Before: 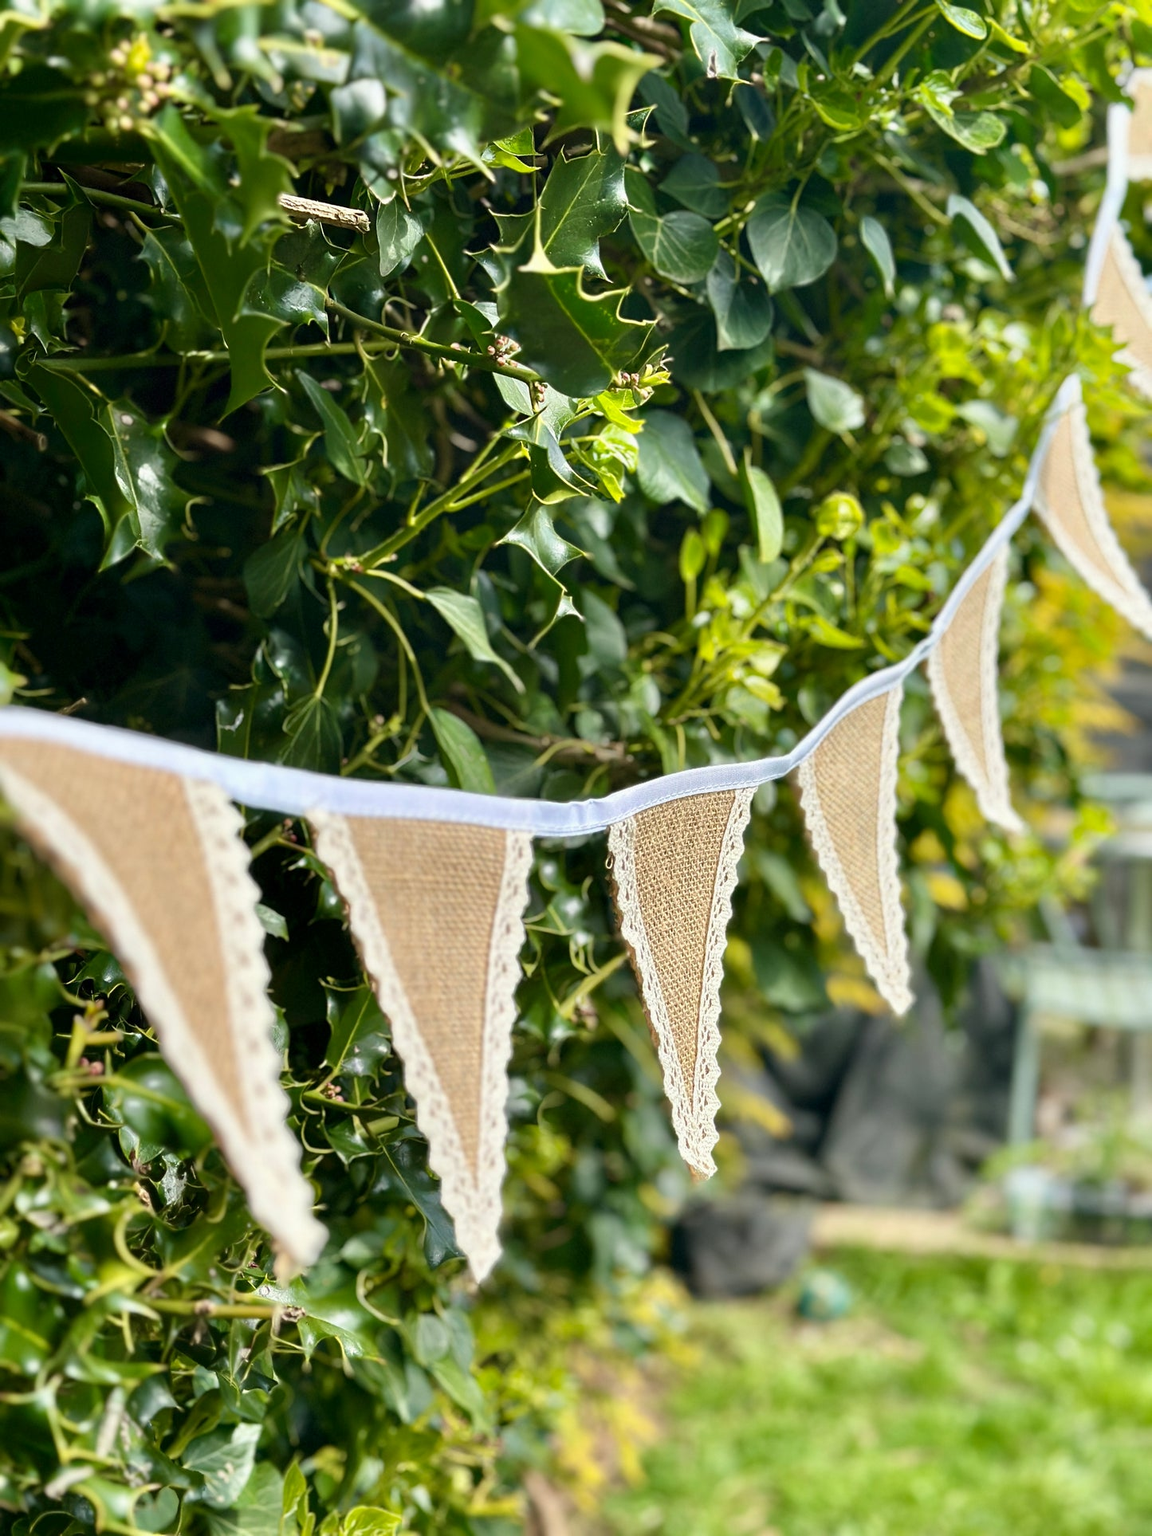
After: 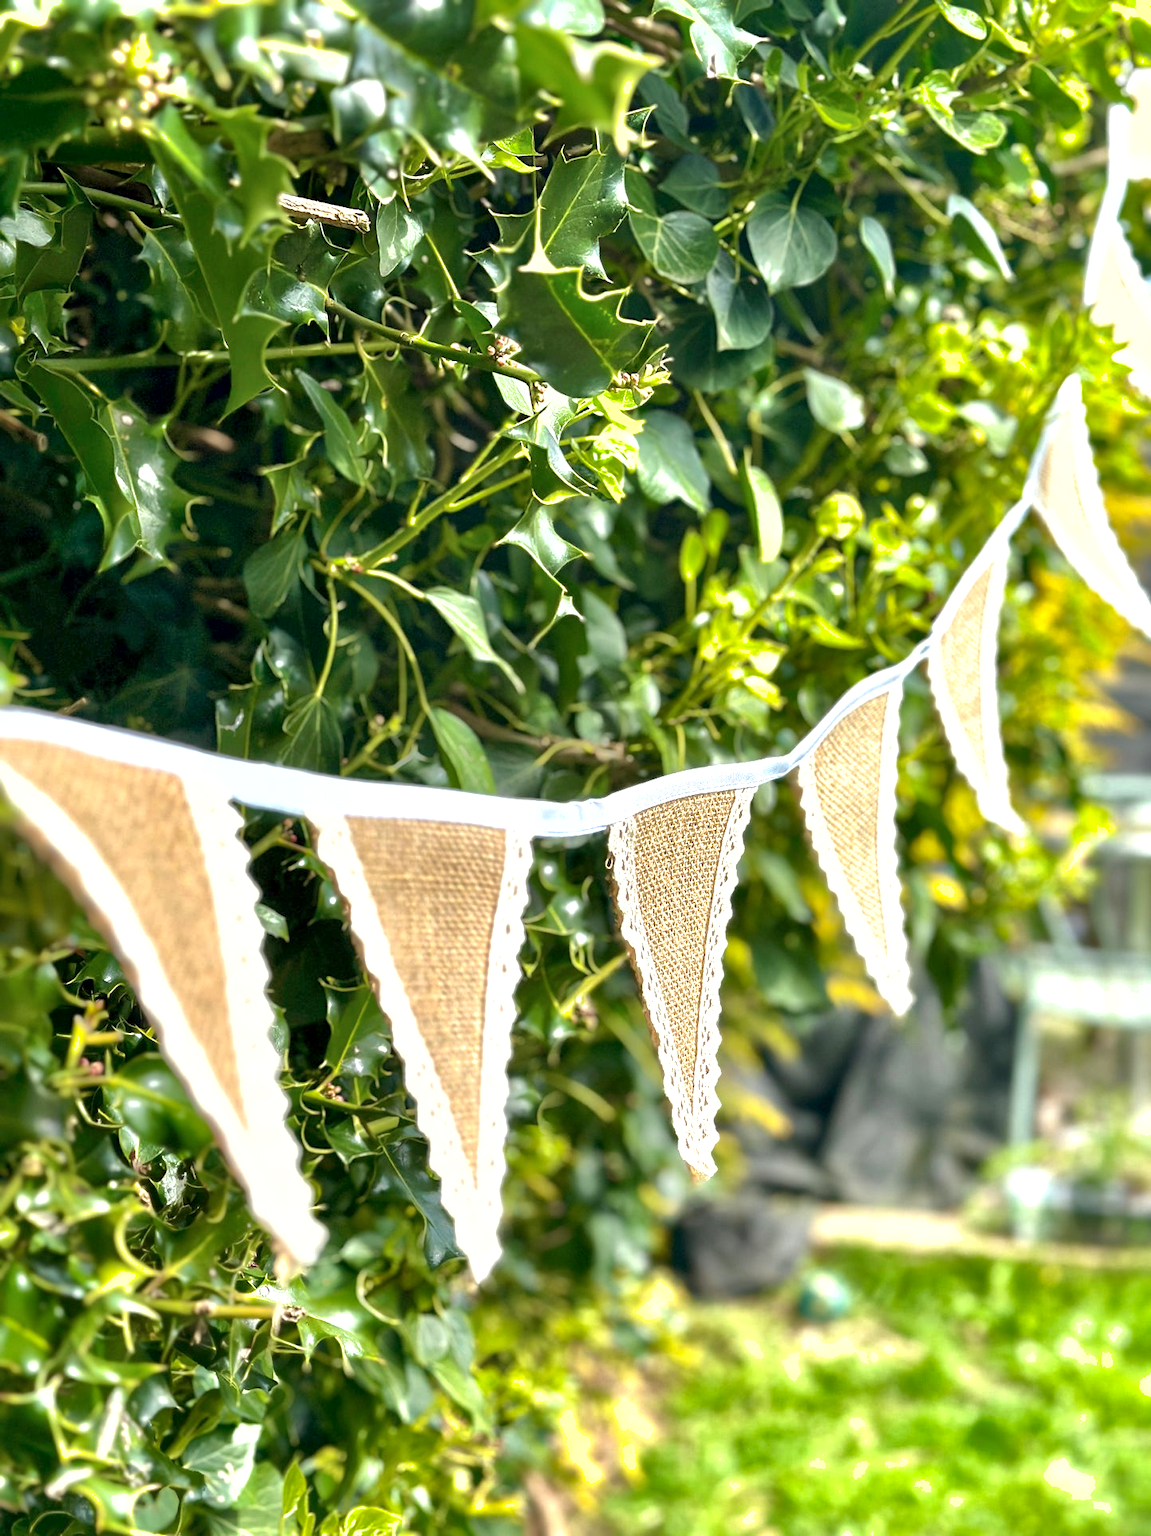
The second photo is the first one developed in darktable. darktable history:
local contrast: mode bilateral grid, contrast 21, coarseness 51, detail 141%, midtone range 0.2
shadows and highlights: on, module defaults
exposure: black level correction 0, exposure 0.703 EV, compensate exposure bias true, compensate highlight preservation false
color calibration: illuminant same as pipeline (D50), x 0.345, y 0.358, temperature 4972.39 K
